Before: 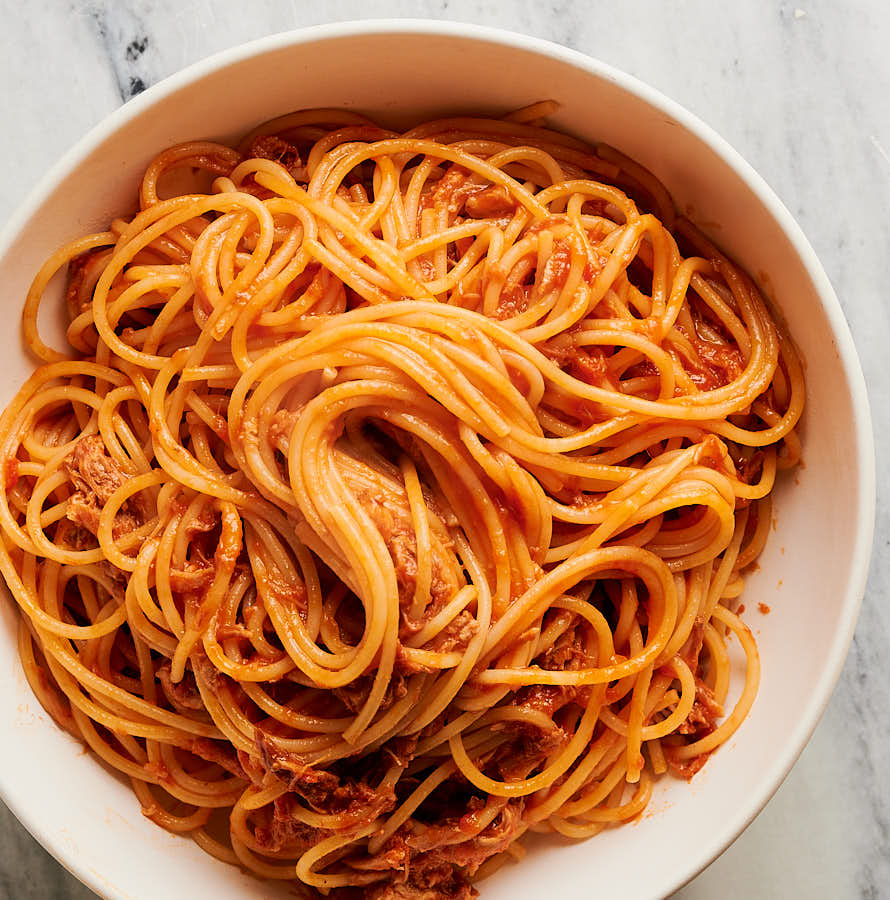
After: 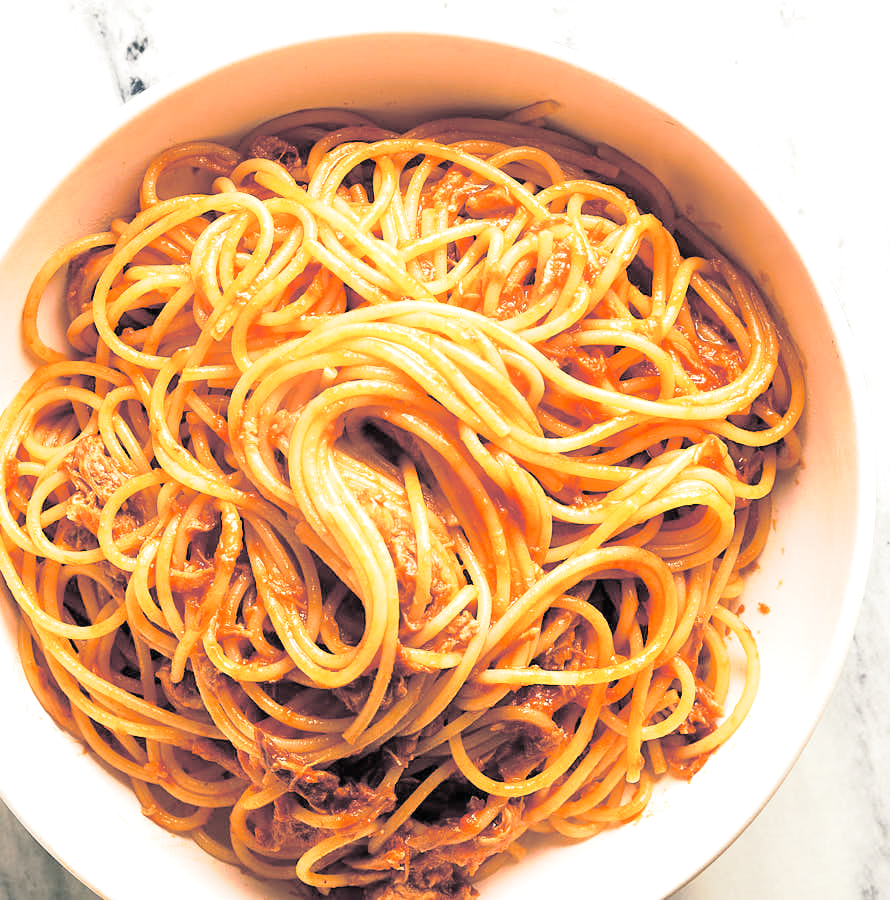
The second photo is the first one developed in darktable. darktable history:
exposure: black level correction 0, exposure 0.7 EV, compensate exposure bias true, compensate highlight preservation false
tone curve: curves: ch0 [(0, 0) (0.003, 0.004) (0.011, 0.015) (0.025, 0.033) (0.044, 0.058) (0.069, 0.091) (0.1, 0.131) (0.136, 0.178) (0.177, 0.232) (0.224, 0.294) (0.277, 0.362) (0.335, 0.434) (0.399, 0.512) (0.468, 0.582) (0.543, 0.646) (0.623, 0.713) (0.709, 0.783) (0.801, 0.876) (0.898, 0.938) (1, 1)], preserve colors none
split-toning: shadows › hue 205.2°, shadows › saturation 0.29, highlights › hue 50.4°, highlights › saturation 0.38, balance -49.9
